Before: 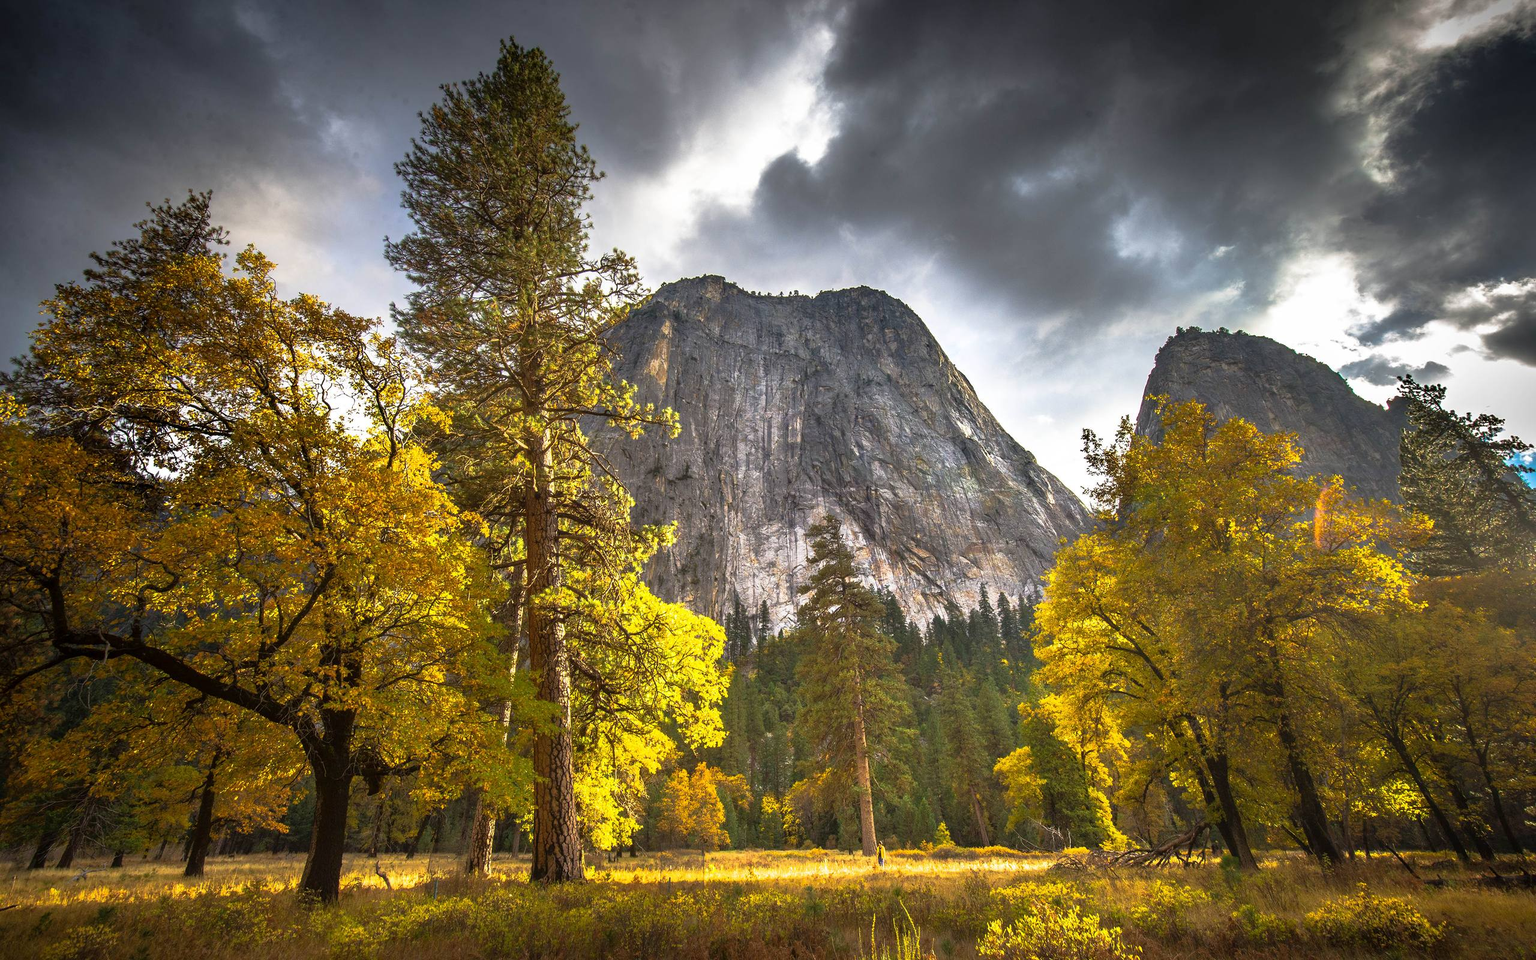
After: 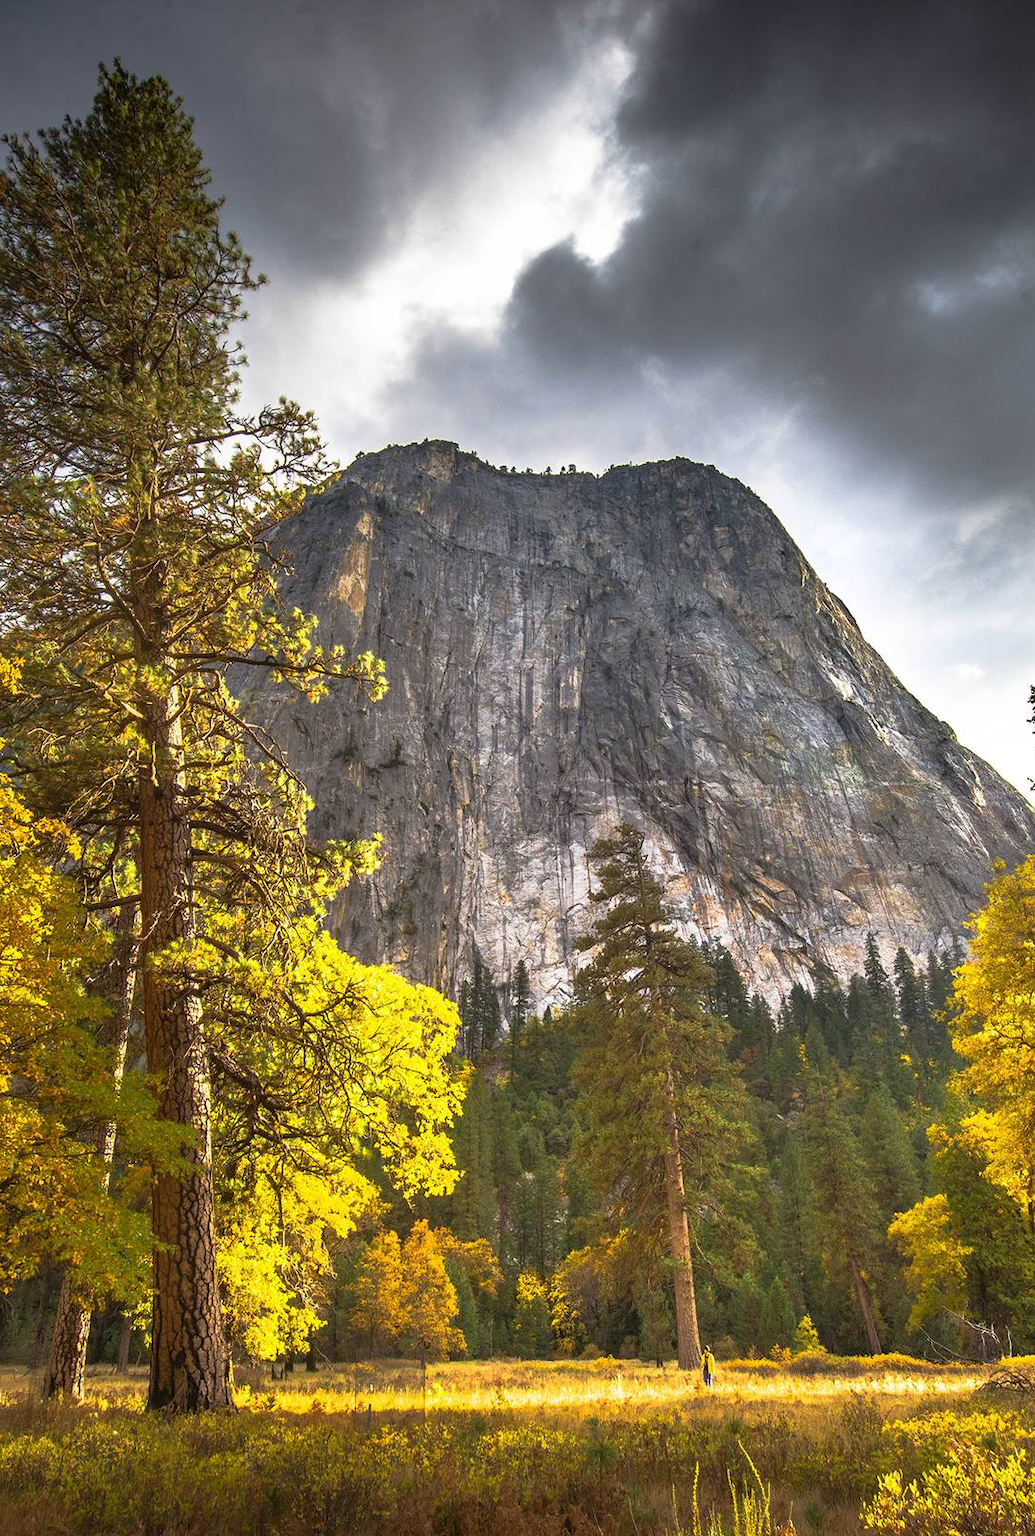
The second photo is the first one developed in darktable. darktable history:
crop: left 28.583%, right 29.231%
exposure: black level correction 0, compensate exposure bias true, compensate highlight preservation false
